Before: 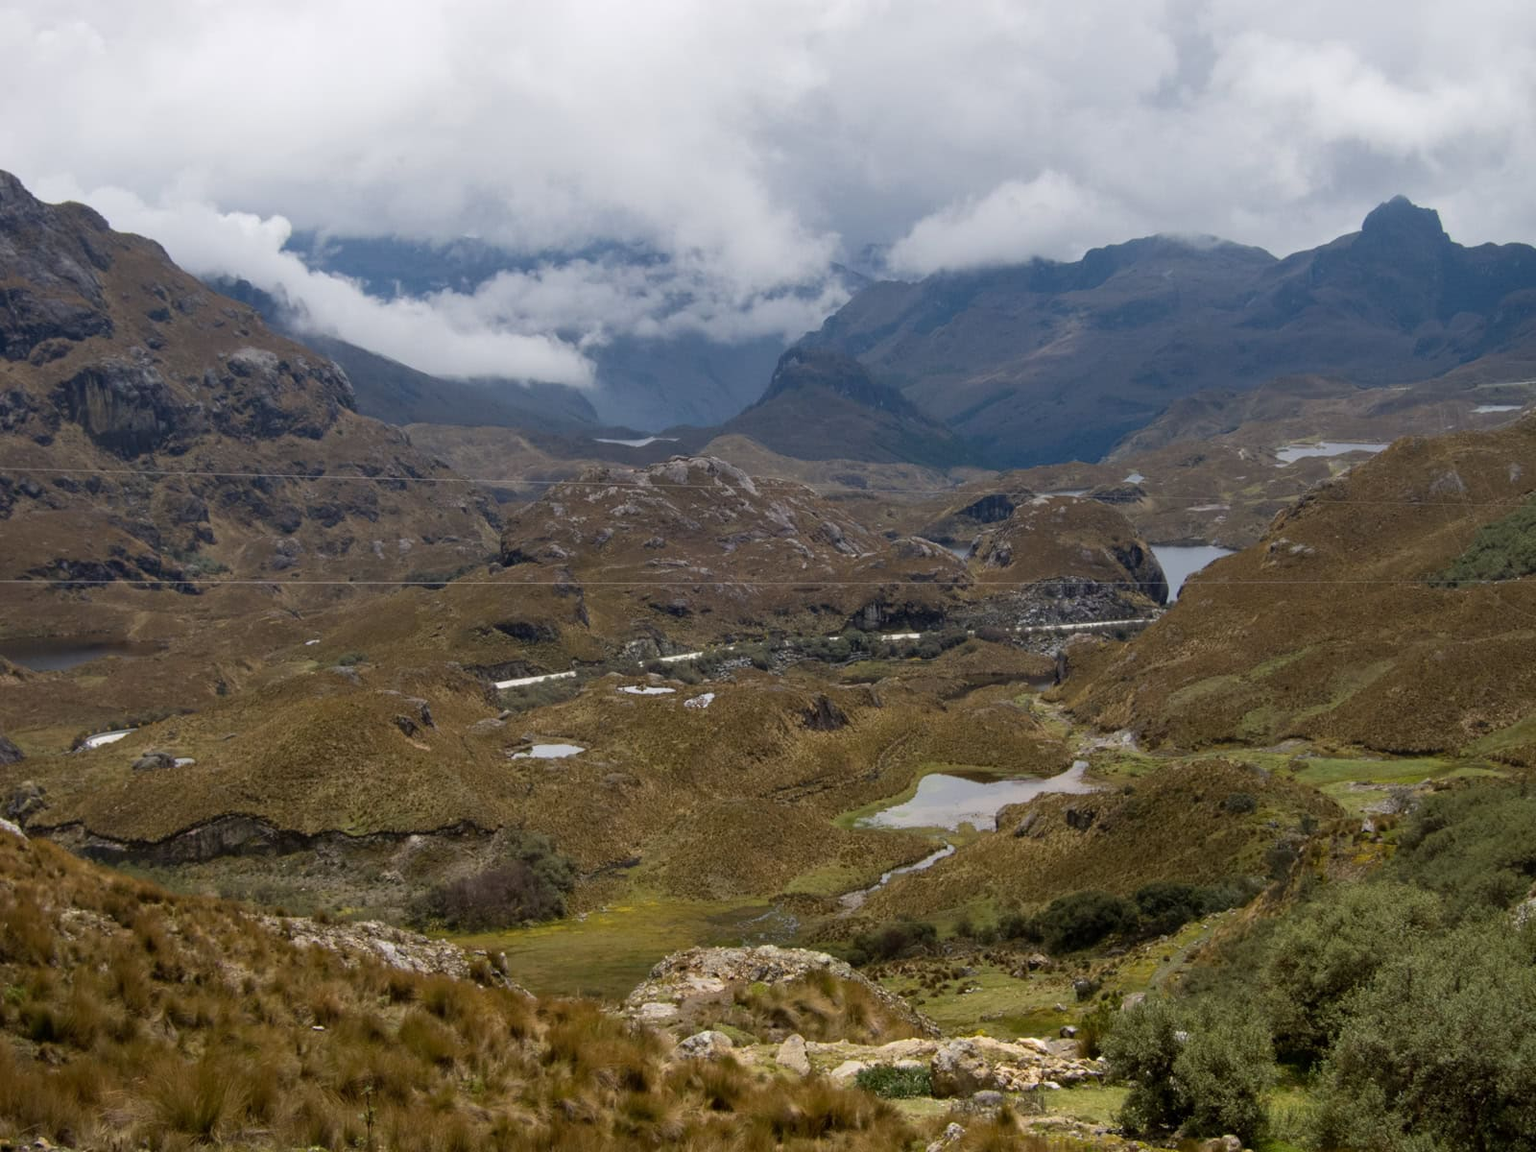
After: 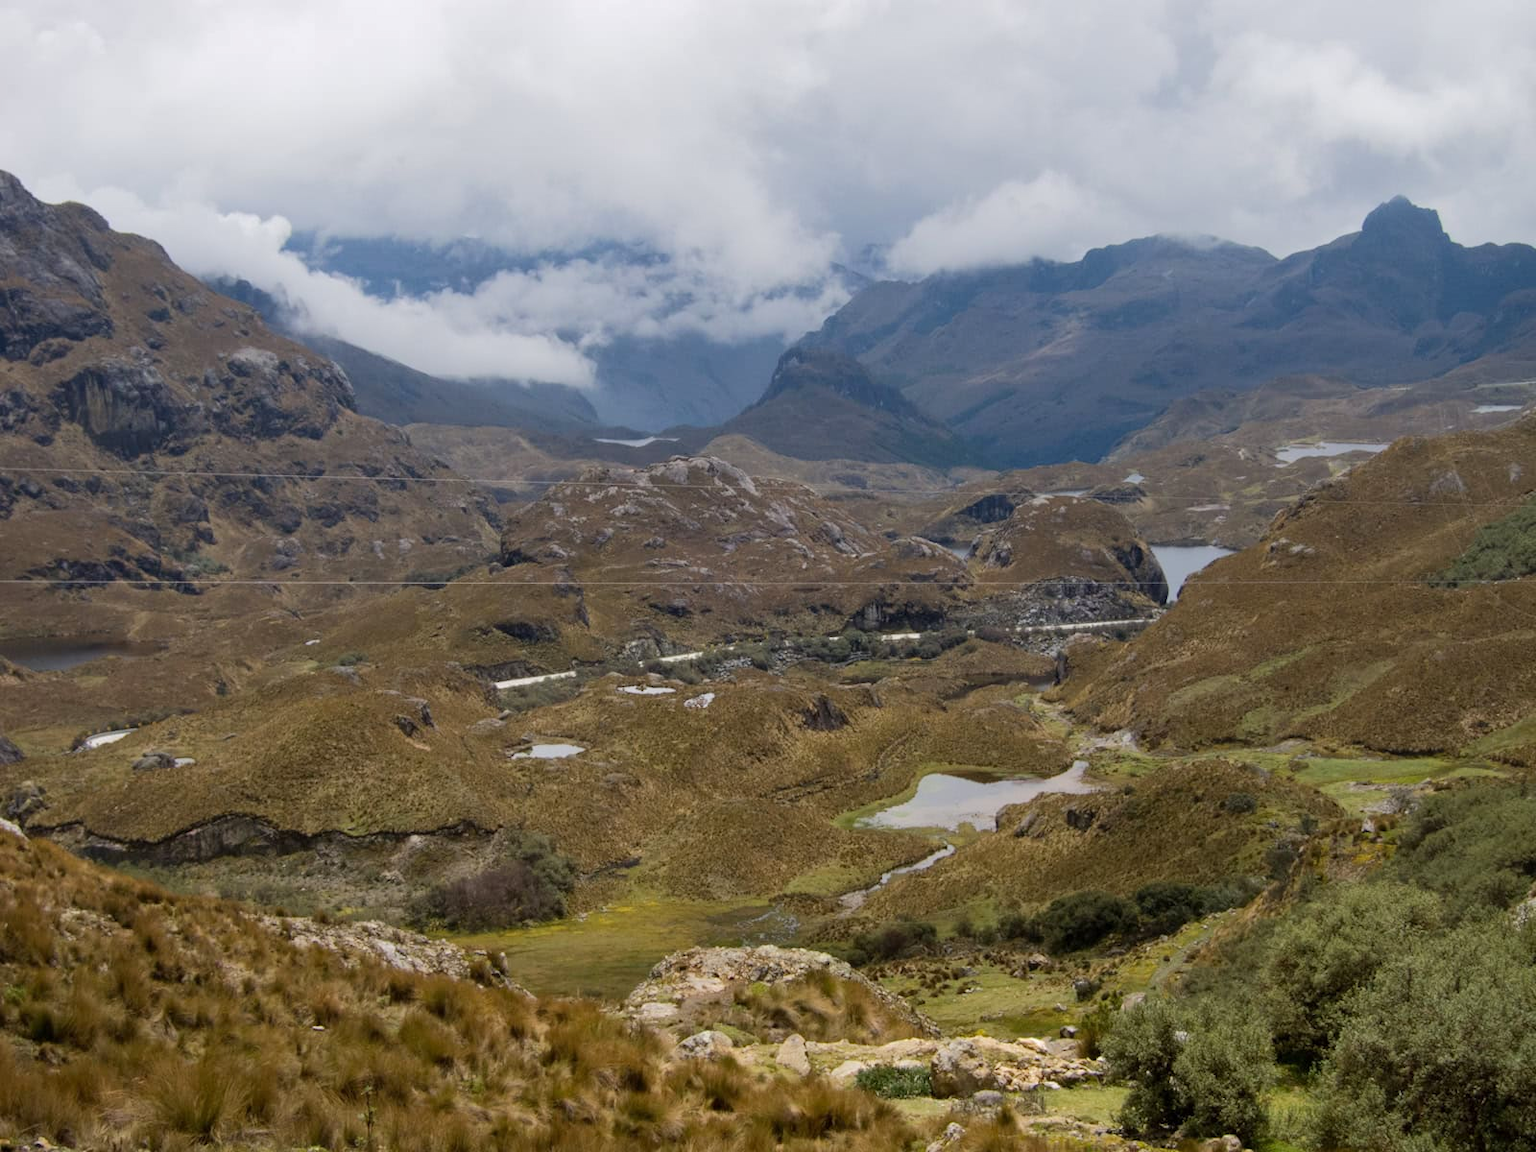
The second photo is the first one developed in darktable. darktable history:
base curve: curves: ch0 [(0, 0) (0.262, 0.32) (0.722, 0.705) (1, 1)]
